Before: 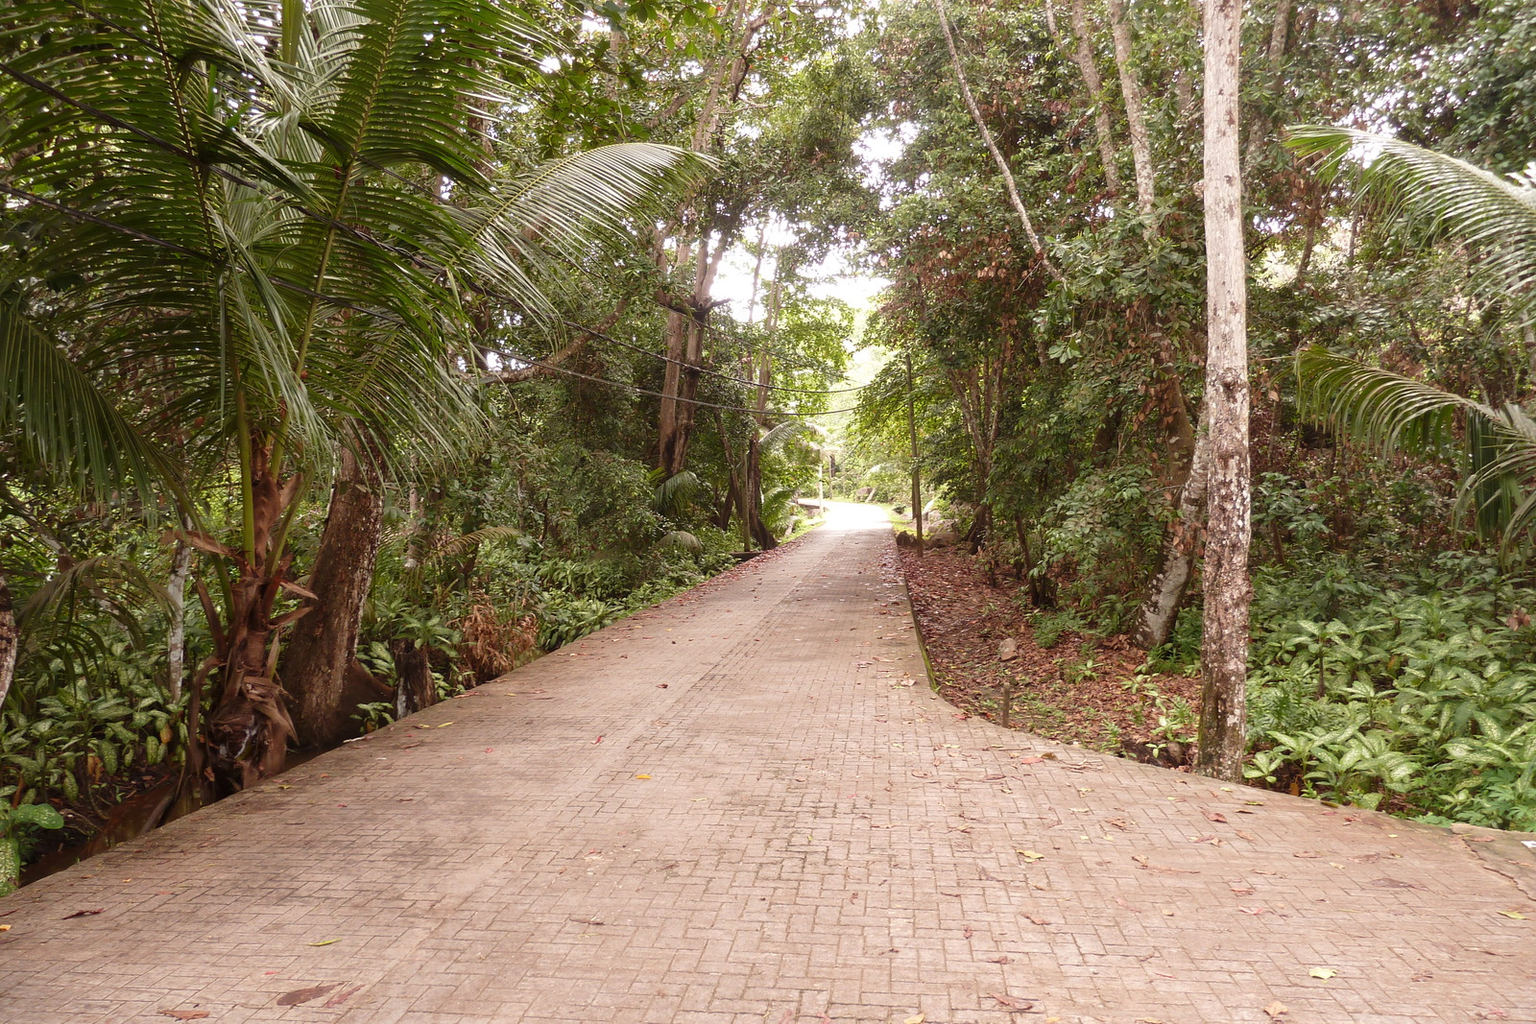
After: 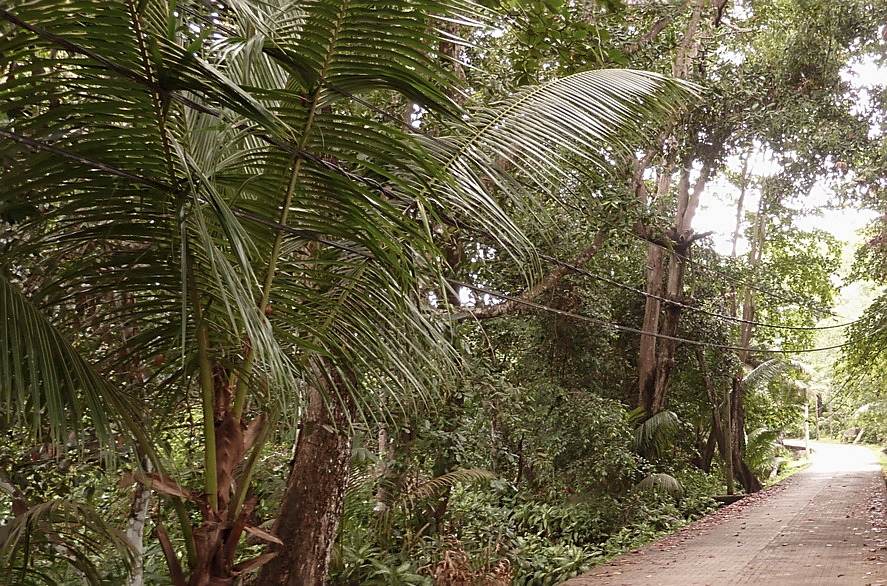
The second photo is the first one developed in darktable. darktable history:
exposure: exposure -0.069 EV, compensate highlight preservation false
crop and rotate: left 3.032%, top 7.549%, right 41.47%, bottom 37.524%
contrast brightness saturation: saturation -0.174
sharpen: on, module defaults
